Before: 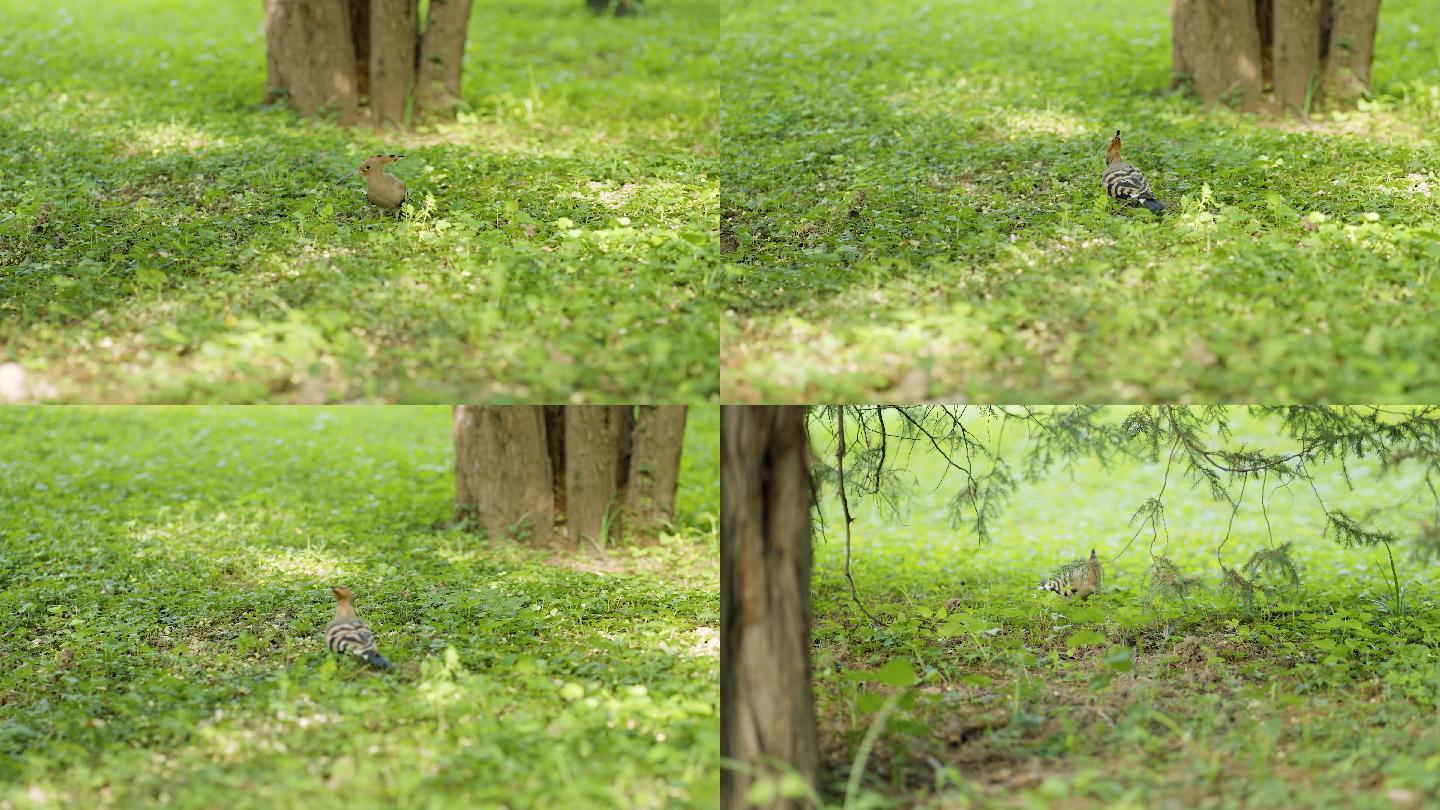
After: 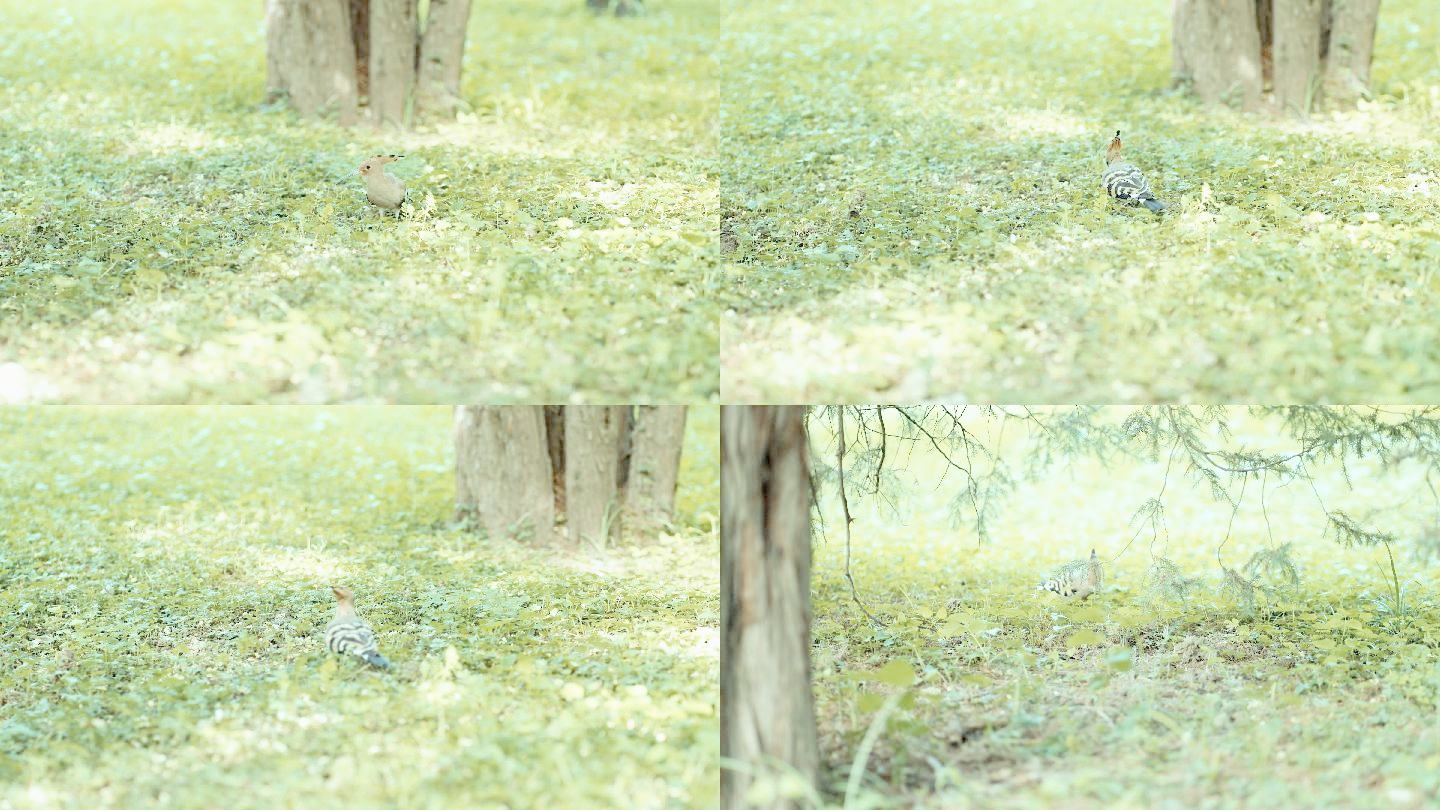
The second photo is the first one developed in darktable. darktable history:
tone curve: curves: ch0 [(0, 0) (0.003, 0.001) (0.011, 0.005) (0.025, 0.01) (0.044, 0.019) (0.069, 0.029) (0.1, 0.042) (0.136, 0.078) (0.177, 0.129) (0.224, 0.182) (0.277, 0.246) (0.335, 0.318) (0.399, 0.396) (0.468, 0.481) (0.543, 0.573) (0.623, 0.672) (0.709, 0.777) (0.801, 0.881) (0.898, 0.975) (1, 1)], preserve colors none
color look up table: target L [88.69, 79.39, 66.76, 62.42, 50.45, 35.56, 198.1, 92.62, 90.27, 76.03, 80.16, 66.07, 65.24, 65.57, 56.83, 50.43, 53.7, 49.65, 39.28, 31.34, 85.84, 80.79, 80.67, 80.48, 74.81, 67.19, 56.44, 53.12, 53.69, 54.65, 46.99, 37.24, 27.97, 24.79, 25.7, 20.82, 17.67, 13.77, 11.01, 81.56, 81.89, 81.32, 81.37, 81.36, 81.56, 71.59, 65.69, 53.81, 47.99], target a [-9.129, -8.182, -17.41, -44.88, -37.94, -11.24, 0, -0.001, -9.883, 10.14, -3.361, 31.58, 22.27, 11.45, 33.25, 41.97, 36.78, 37.92, 36.69, 11.36, -9.672, -4.395, -8.739, -7.617, -7.224, -6.227, -1.223, 32.74, 16.86, -13.29, -2.887, 3.855, -2.1, 11.46, 8.602, -1.448, -1.221, -1.167, -3.339, -10.07, -15.27, -11.81, -10.16, -13.11, -11.98, -35.82, -28.29, -20.87, -12.27], target b [-3.71, -3.45, 38.23, 13.4, 17.92, 13.83, 0.001, 0.005, -3.685, 55.99, -2.417, 49.2, 51.03, 10.19, 45.91, 28.07, 4.448, 19.93, 25.85, 11.77, -3.879, -2.964, -2.543, -3.851, -3.418, -2.386, -20.2, -4.265, -20.23, -40.25, -1.669, -37.56, -2.102, -9.792, -35.79, -0.857, -2.075, -2.236, -1.078, -4.649, -8.084, -5.924, -6.299, -6.358, -8.609, -9.68, -27.5, -27.21, -21.57], num patches 49
